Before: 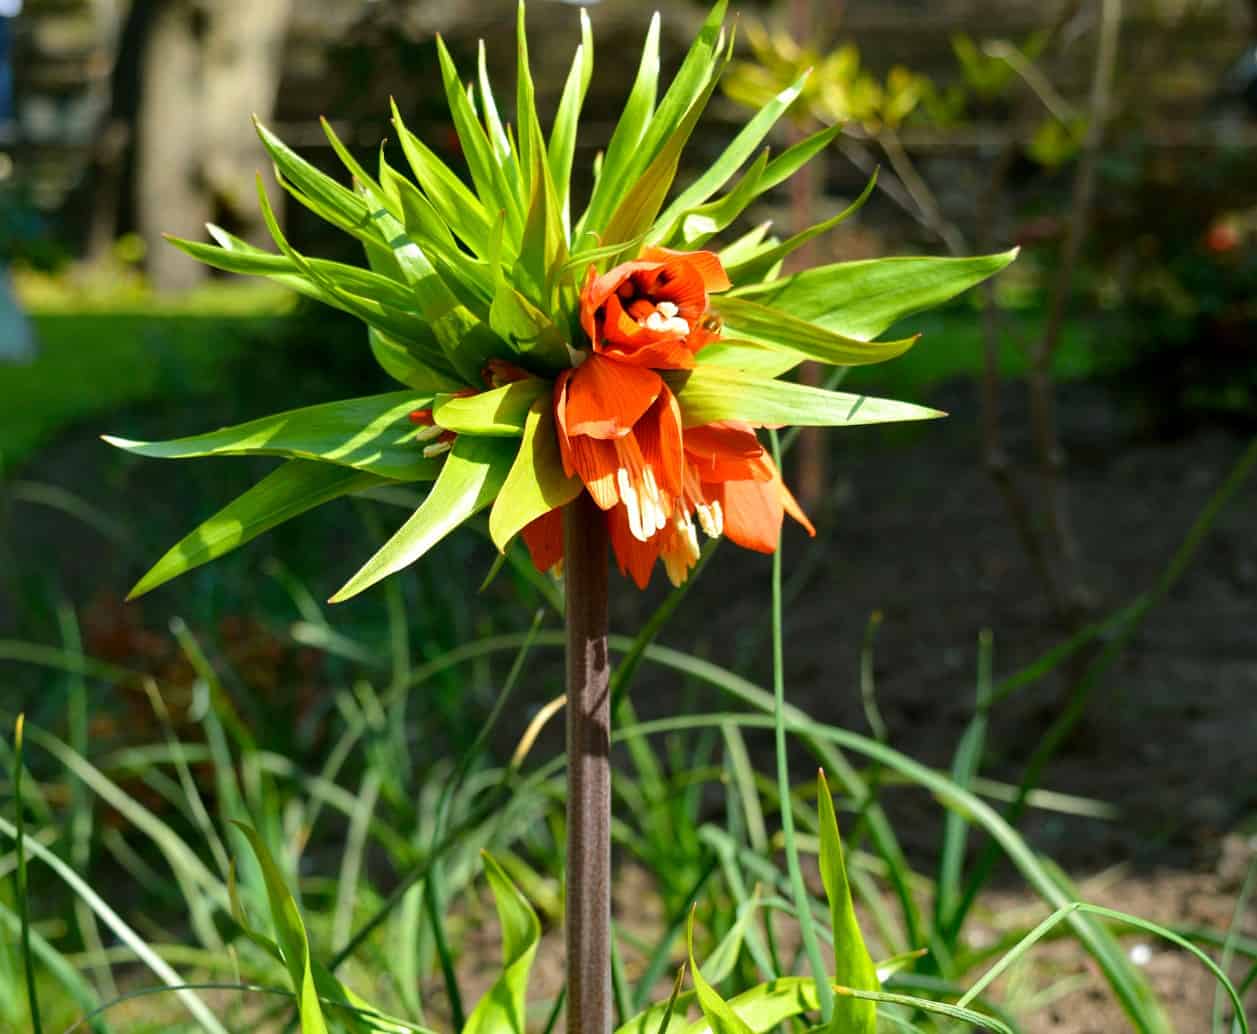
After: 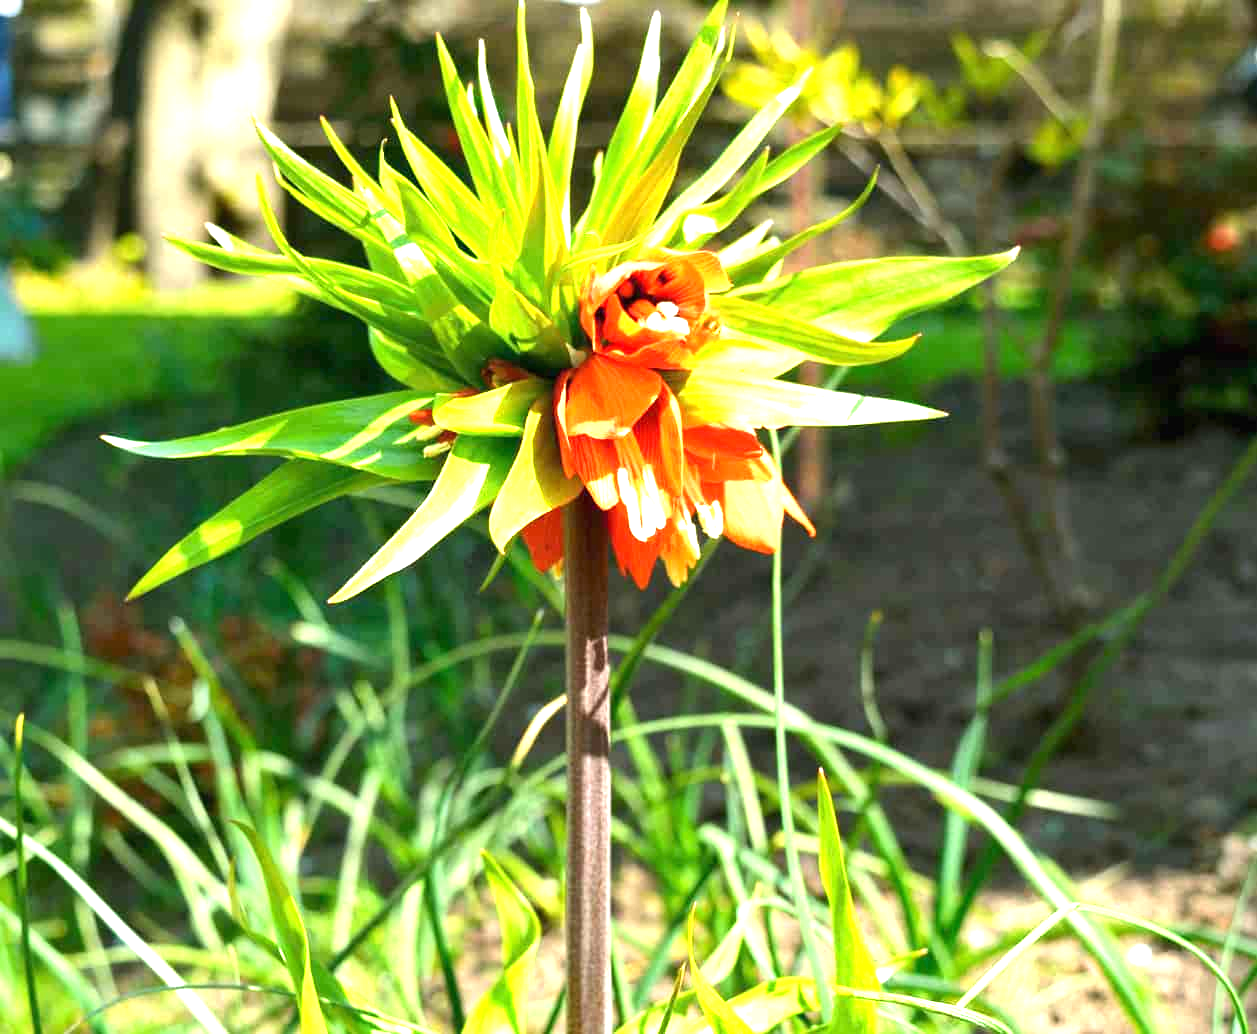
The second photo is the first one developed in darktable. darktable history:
exposure: black level correction 0, exposure 1.678 EV, compensate highlight preservation false
